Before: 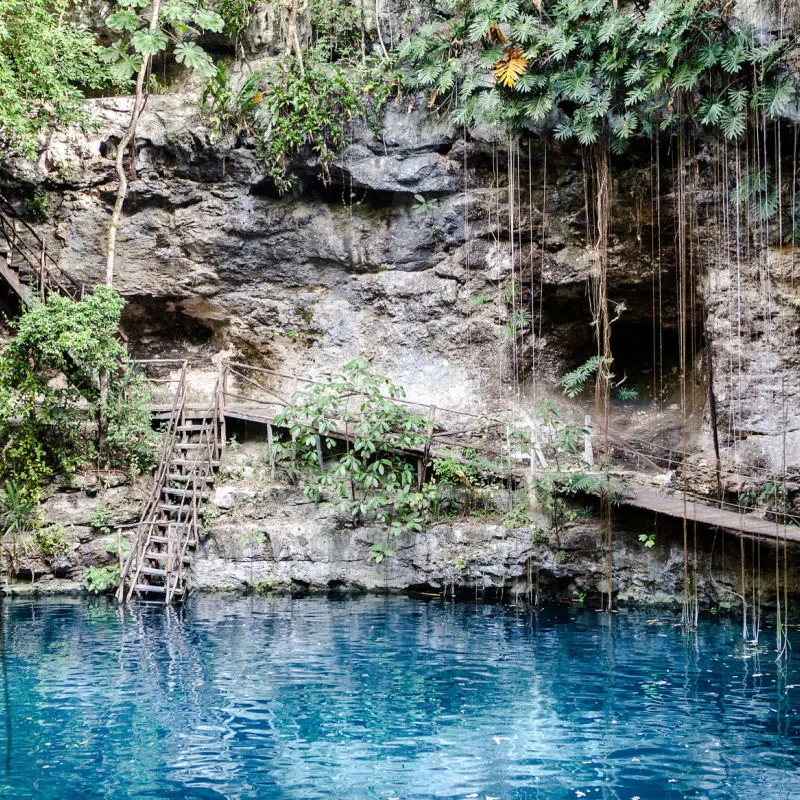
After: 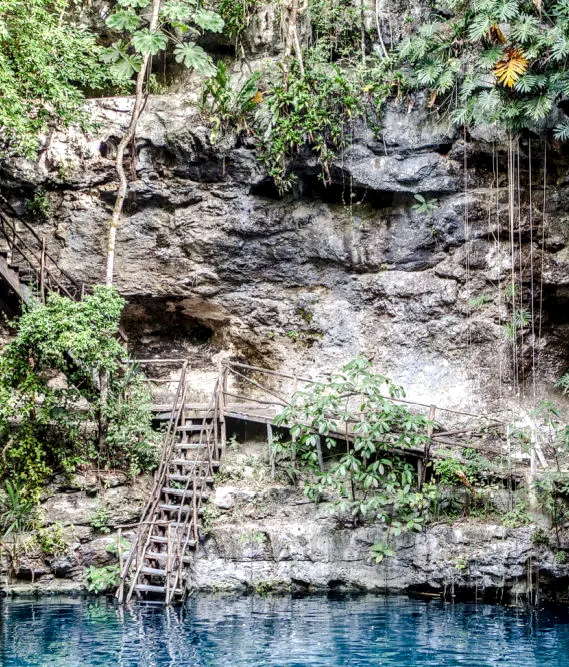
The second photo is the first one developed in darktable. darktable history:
crop: right 28.812%, bottom 16.533%
local contrast: detail 130%
